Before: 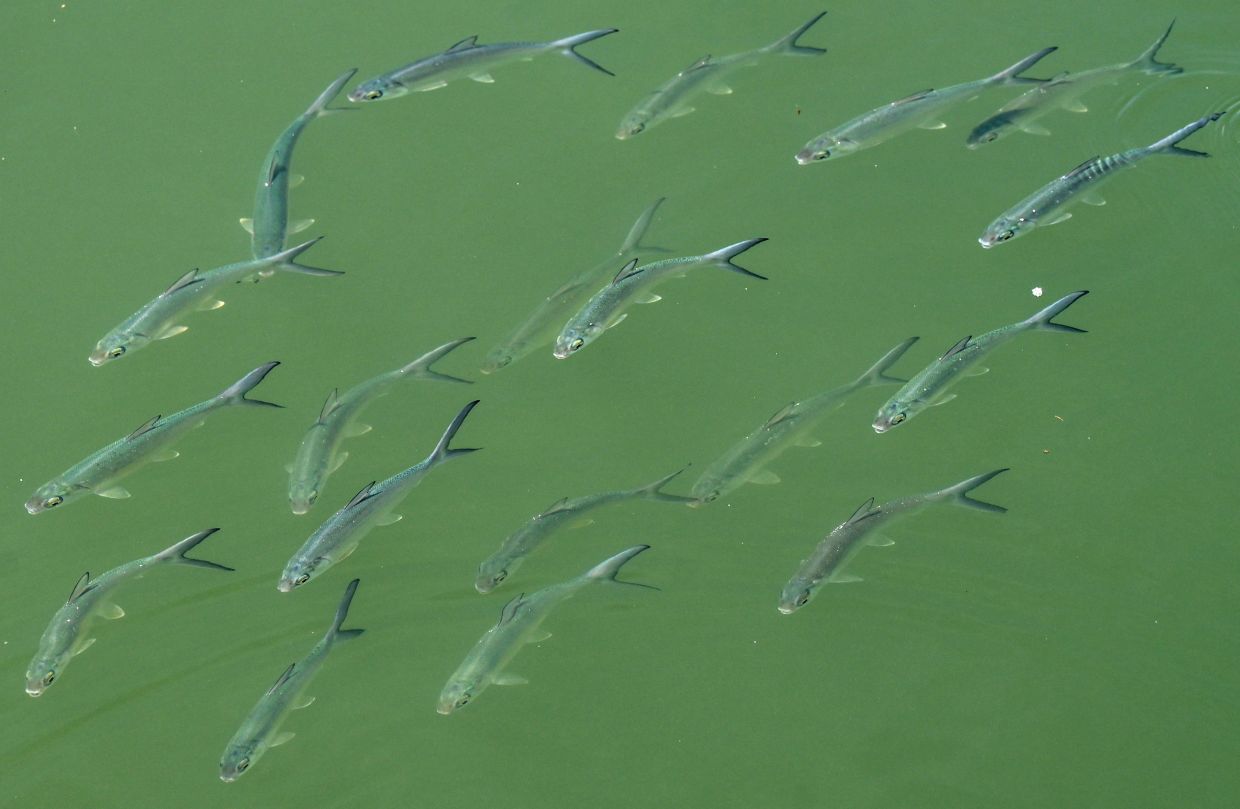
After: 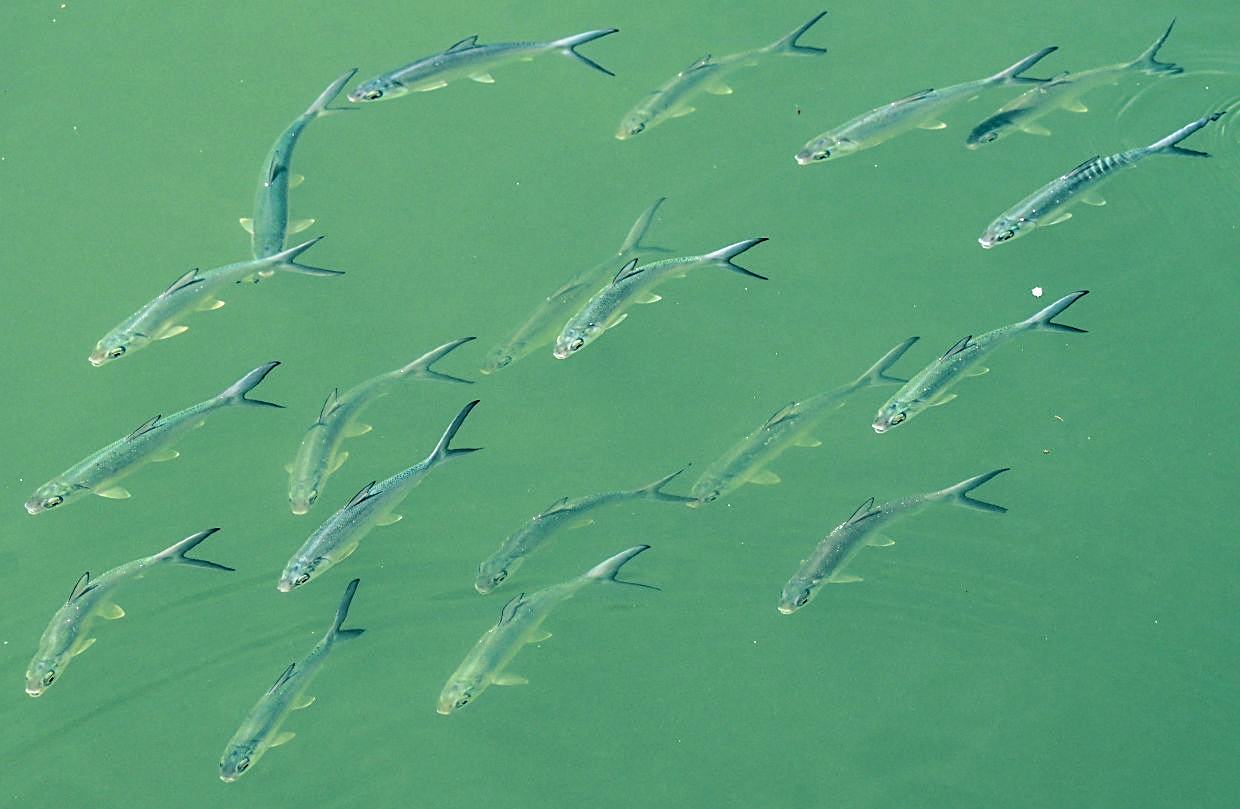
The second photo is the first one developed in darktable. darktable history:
contrast brightness saturation: contrast 0.2, brightness 0.16, saturation 0.22
sharpen: on, module defaults
split-toning: shadows › hue 186.43°, highlights › hue 49.29°, compress 30.29%
